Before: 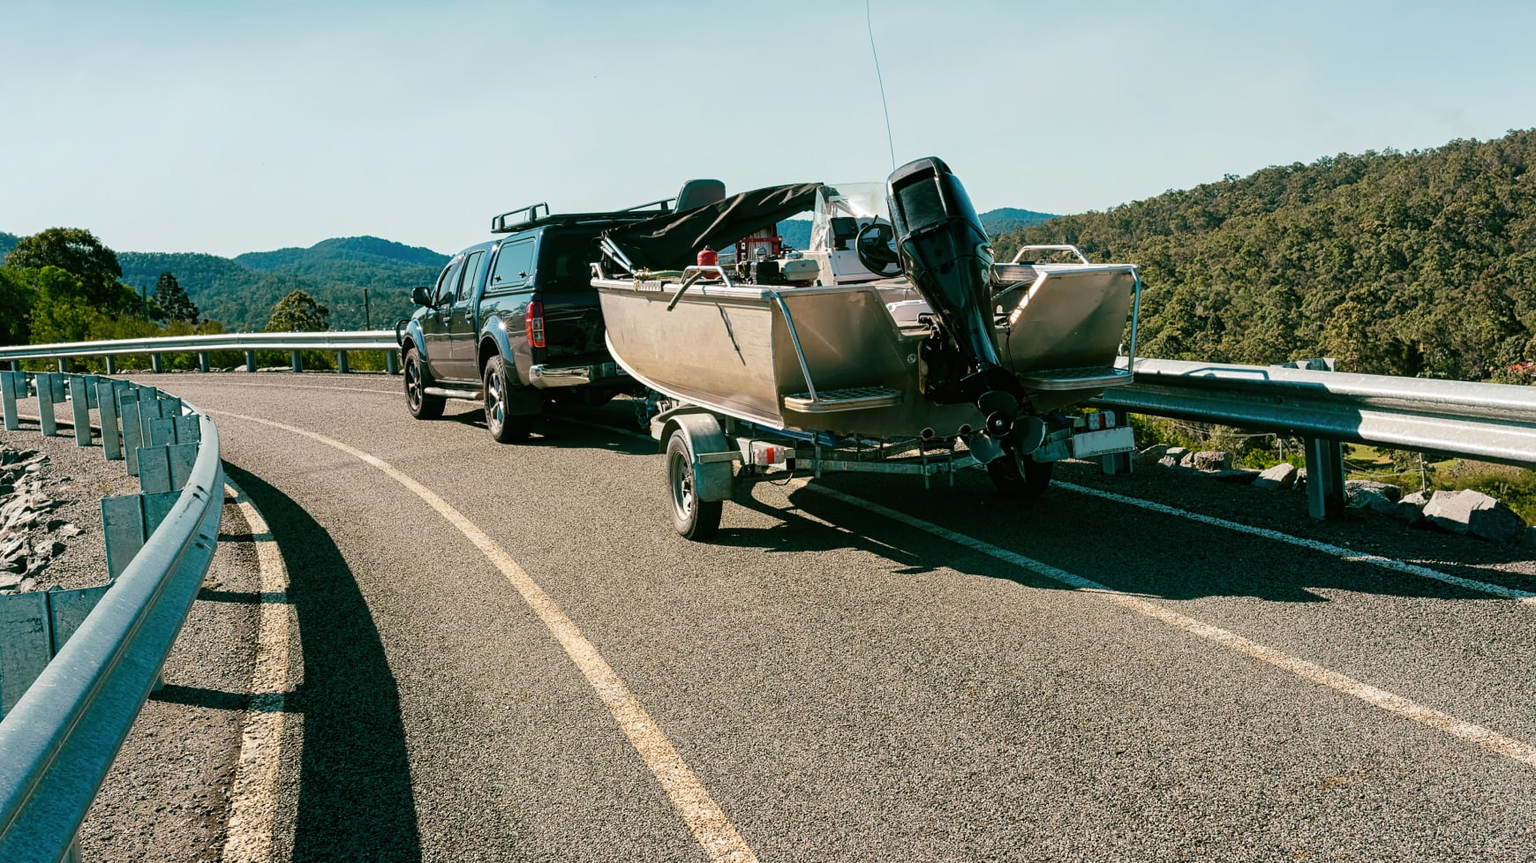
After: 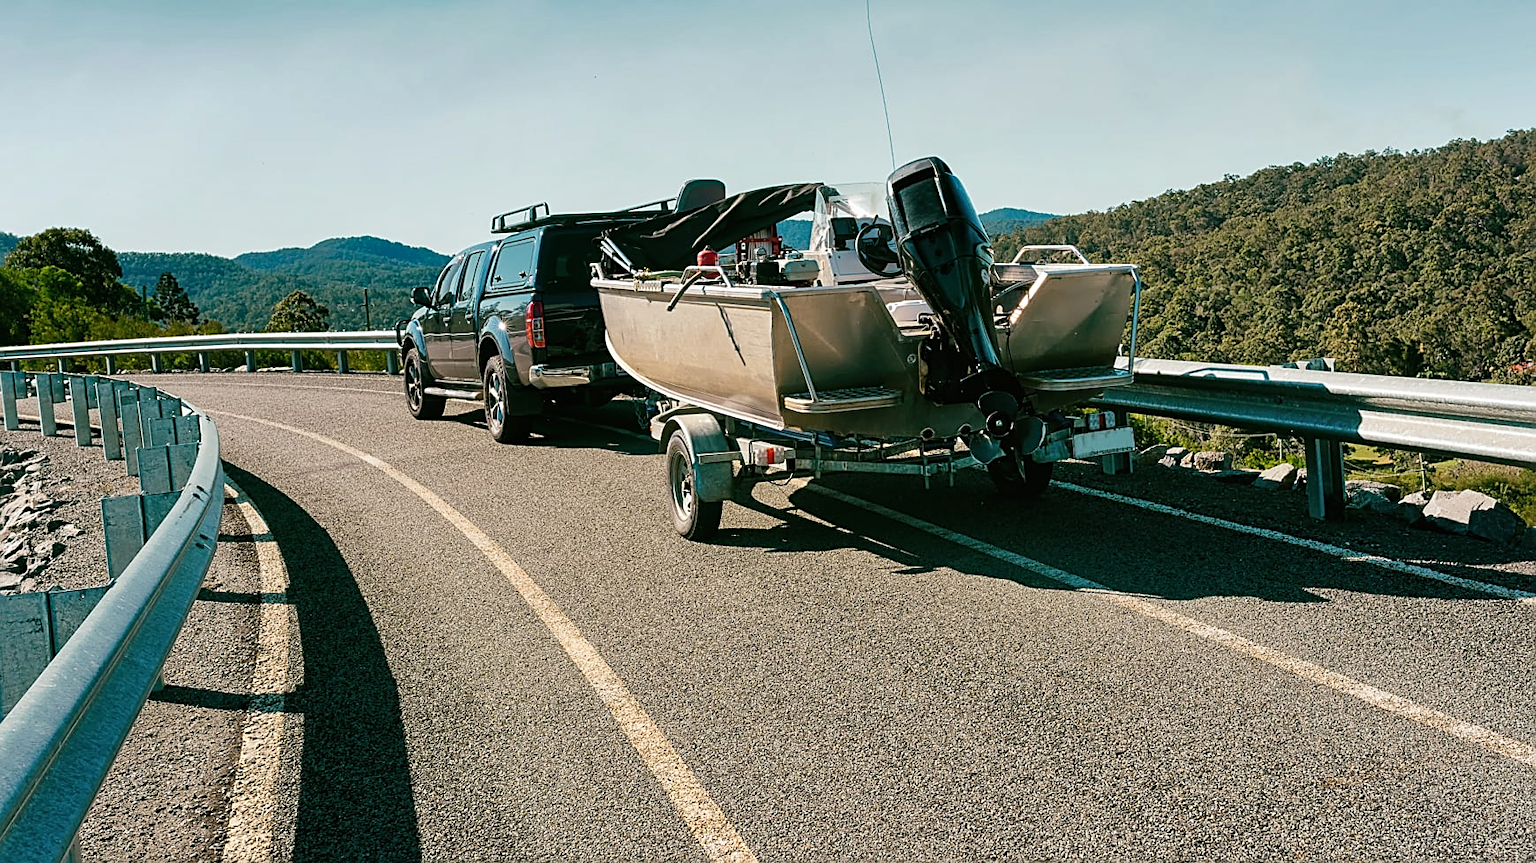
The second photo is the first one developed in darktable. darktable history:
shadows and highlights: radius 133.83, soften with gaussian
sharpen: on, module defaults
